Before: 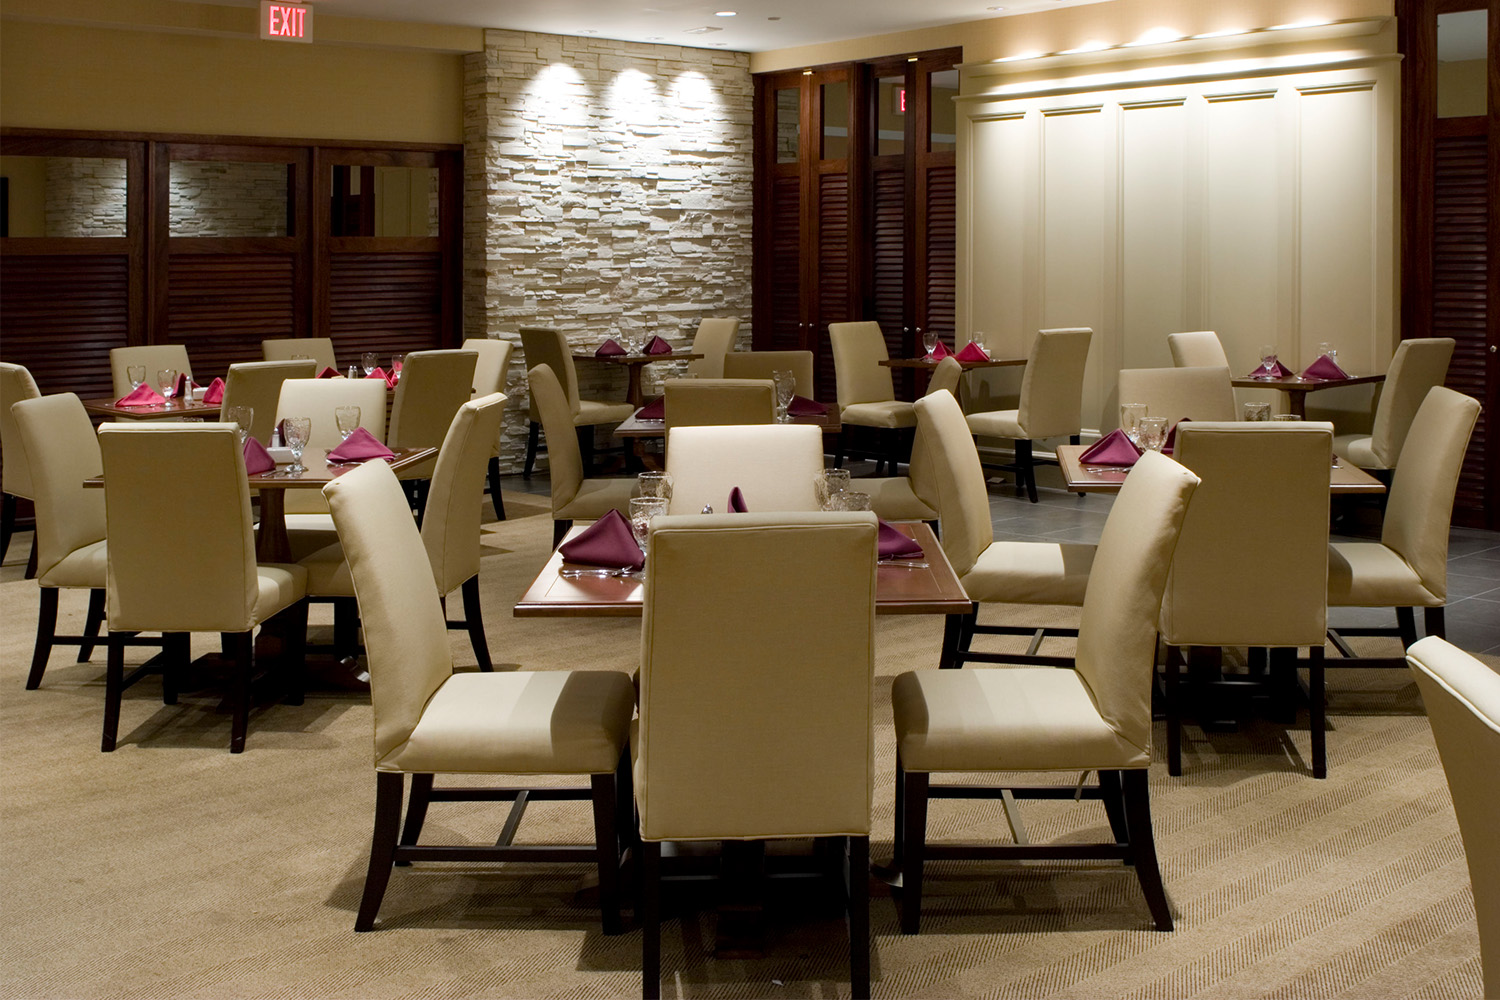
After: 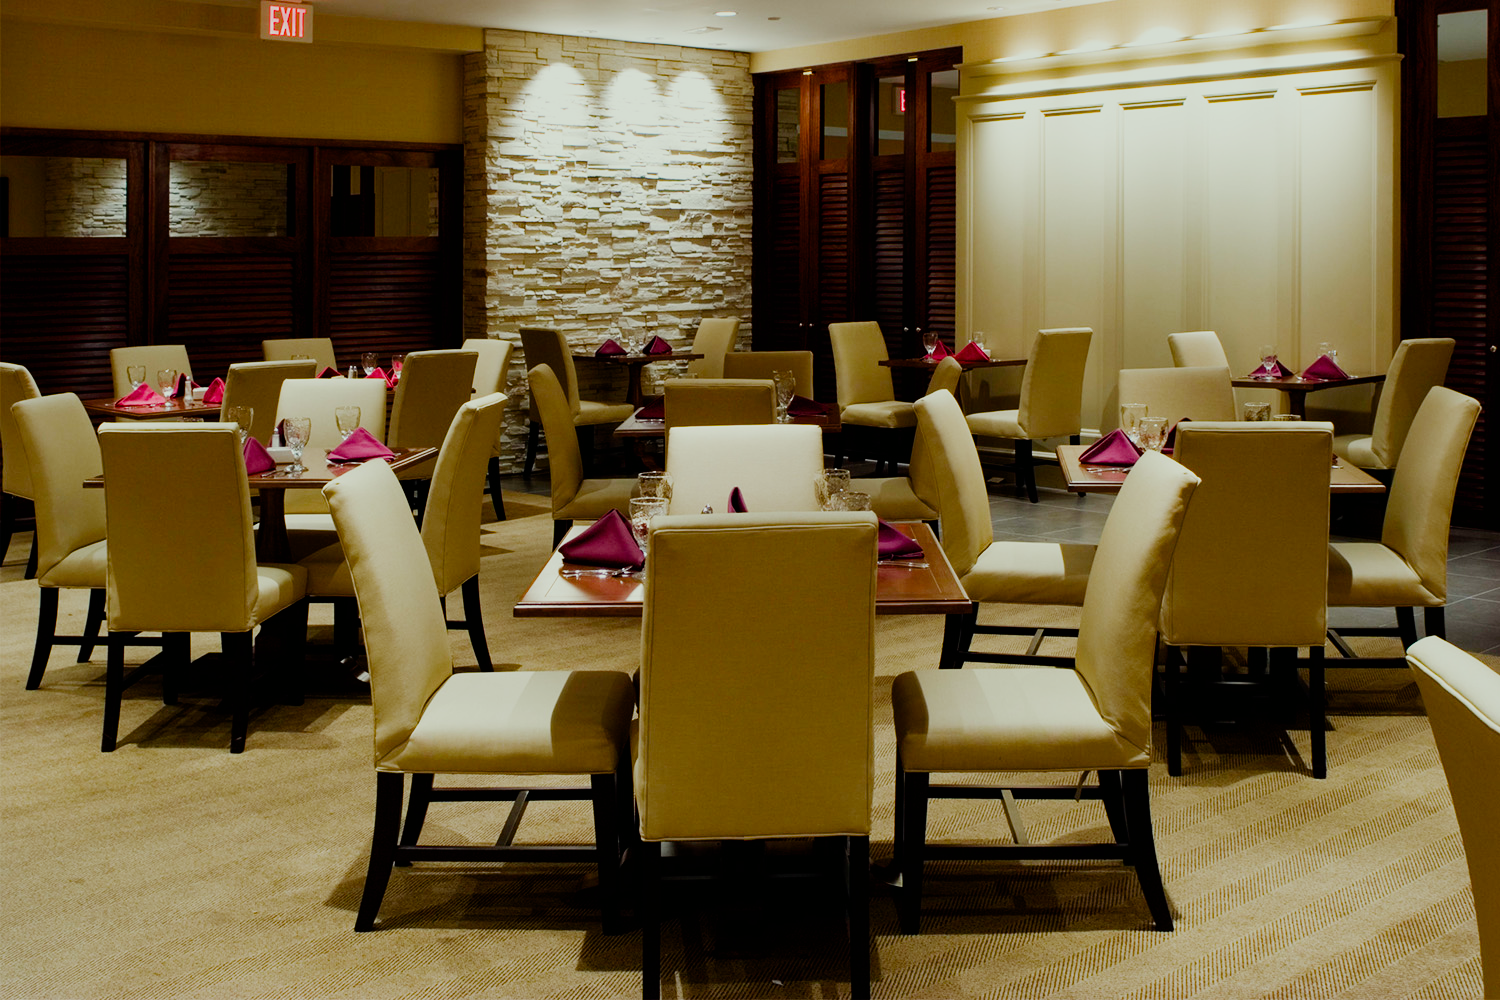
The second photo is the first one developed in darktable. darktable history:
sigmoid: skew -0.2, preserve hue 0%, red attenuation 0.1, red rotation 0.035, green attenuation 0.1, green rotation -0.017, blue attenuation 0.15, blue rotation -0.052, base primaries Rec2020
color balance rgb: perceptual saturation grading › global saturation 35%, perceptual saturation grading › highlights -30%, perceptual saturation grading › shadows 35%, perceptual brilliance grading › global brilliance 3%, perceptual brilliance grading › highlights -3%, perceptual brilliance grading › shadows 3%
color correction: highlights a* -4.73, highlights b* 5.06, saturation 0.97
